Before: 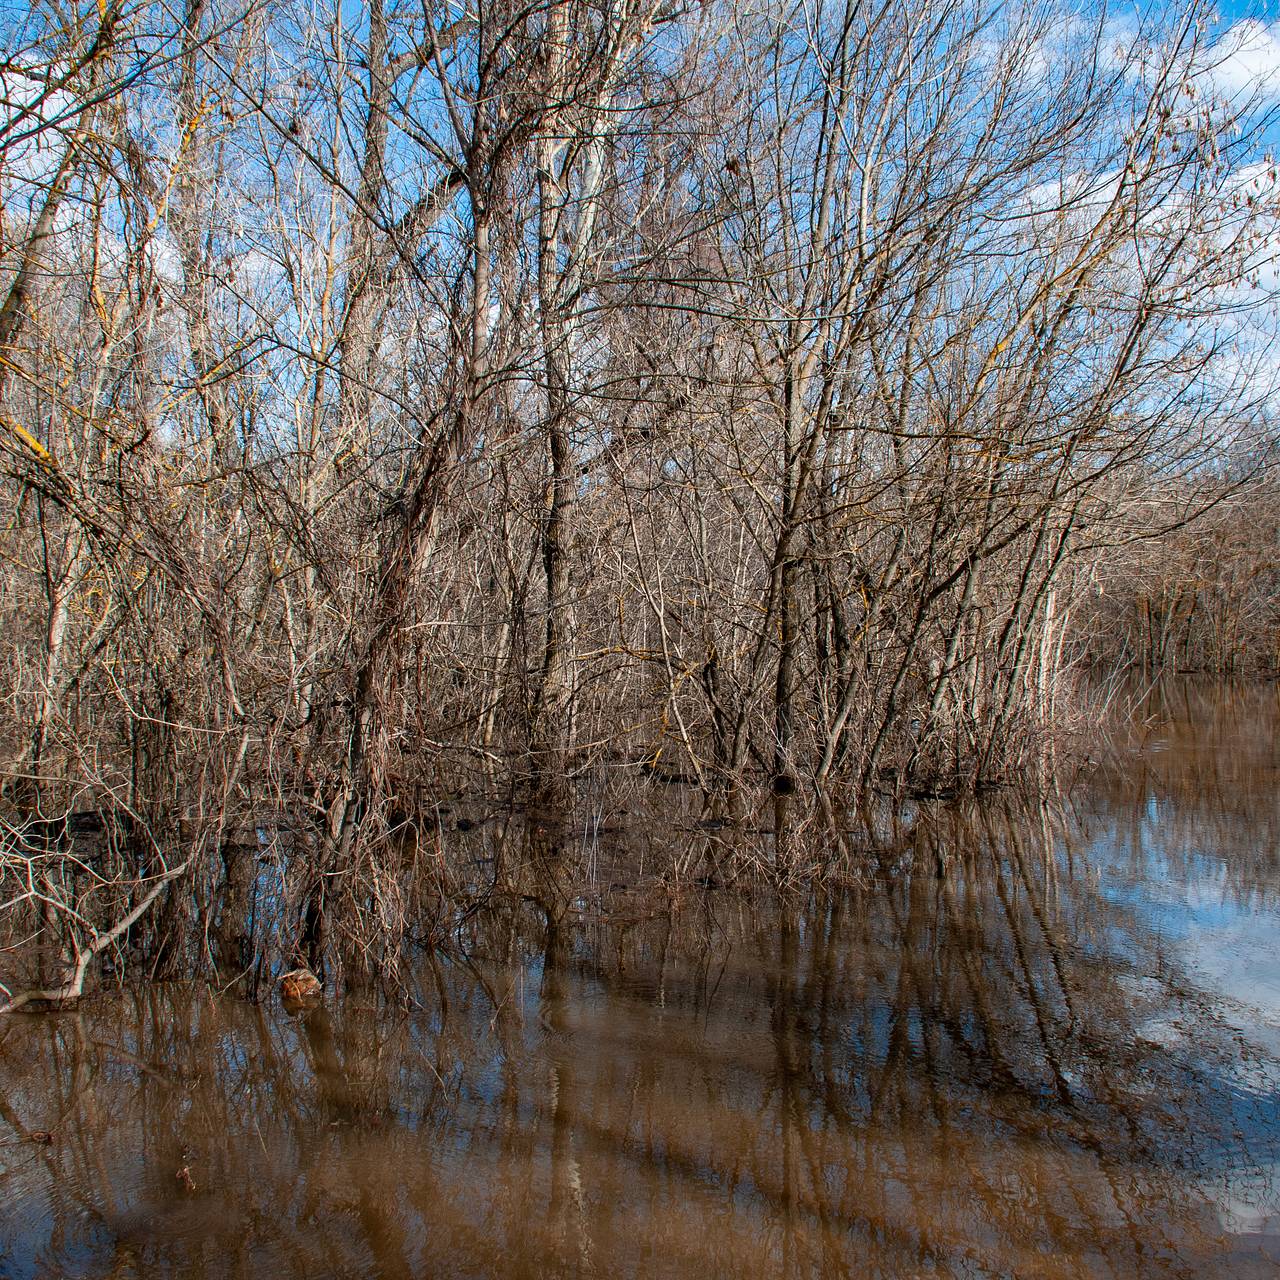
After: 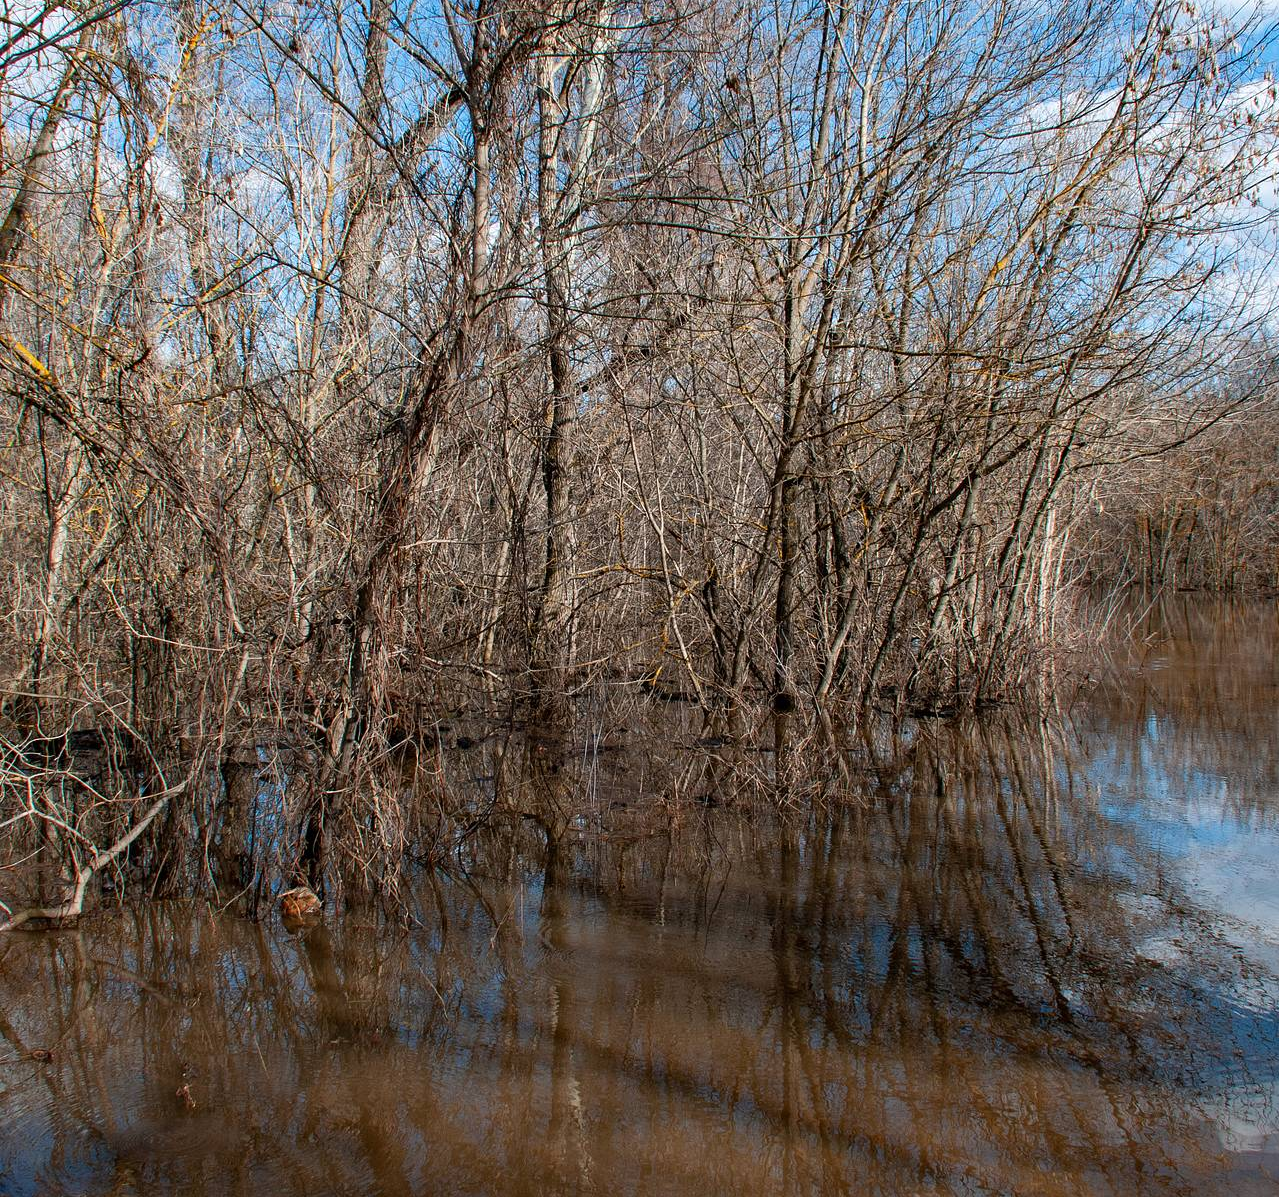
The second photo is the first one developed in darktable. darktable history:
crop and rotate: top 6.443%
tone equalizer: edges refinement/feathering 500, mask exposure compensation -1.57 EV, preserve details guided filter
